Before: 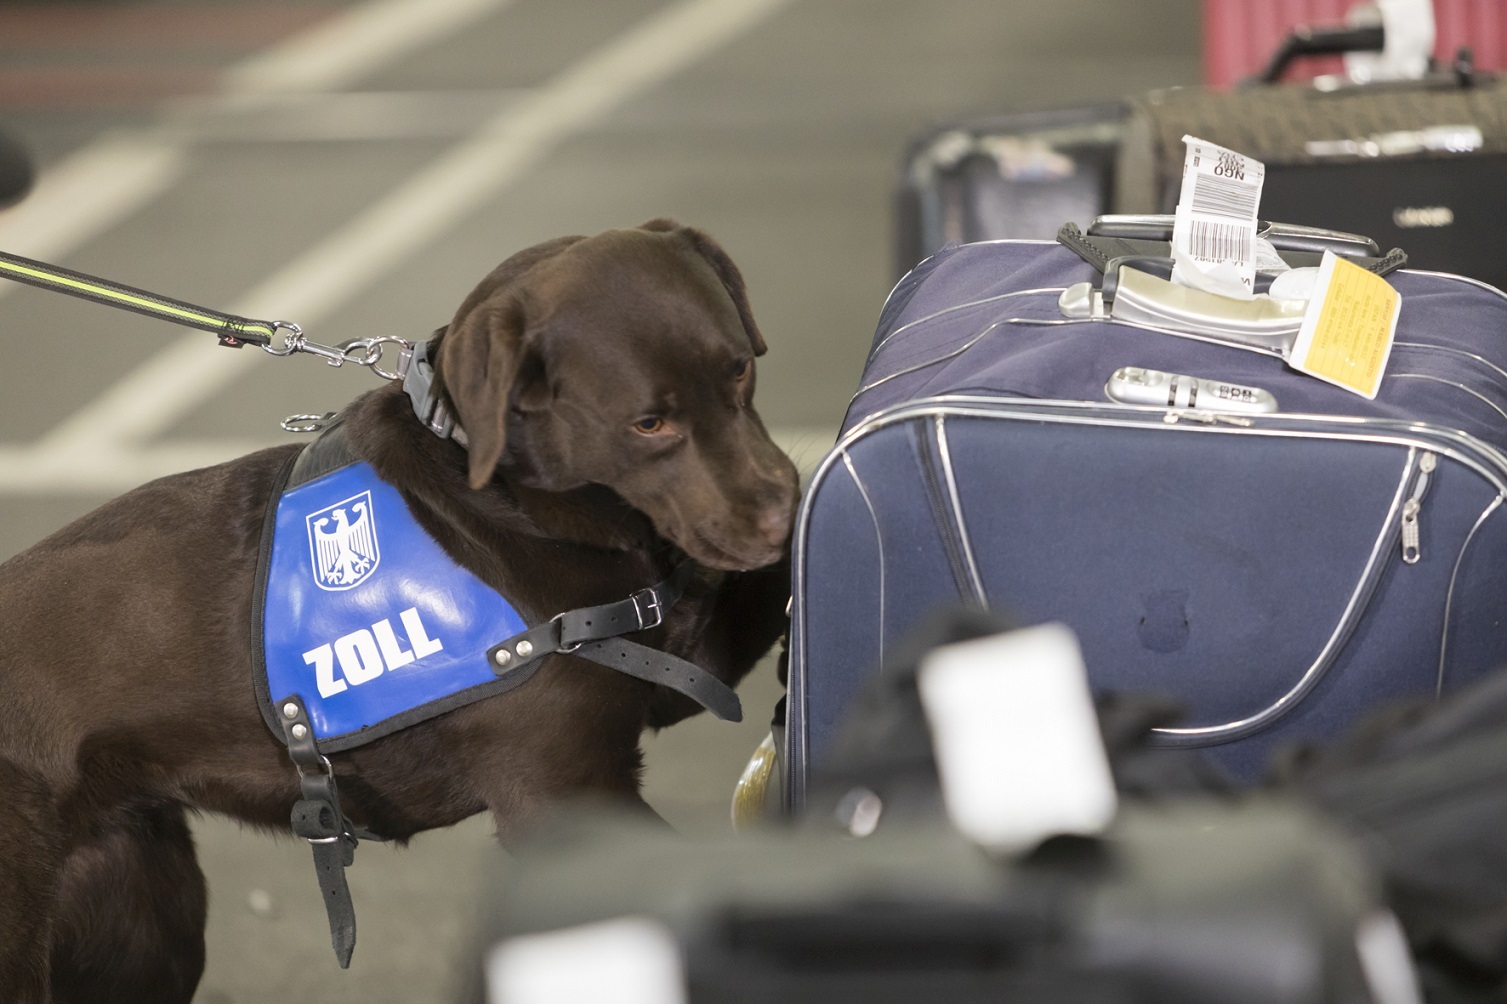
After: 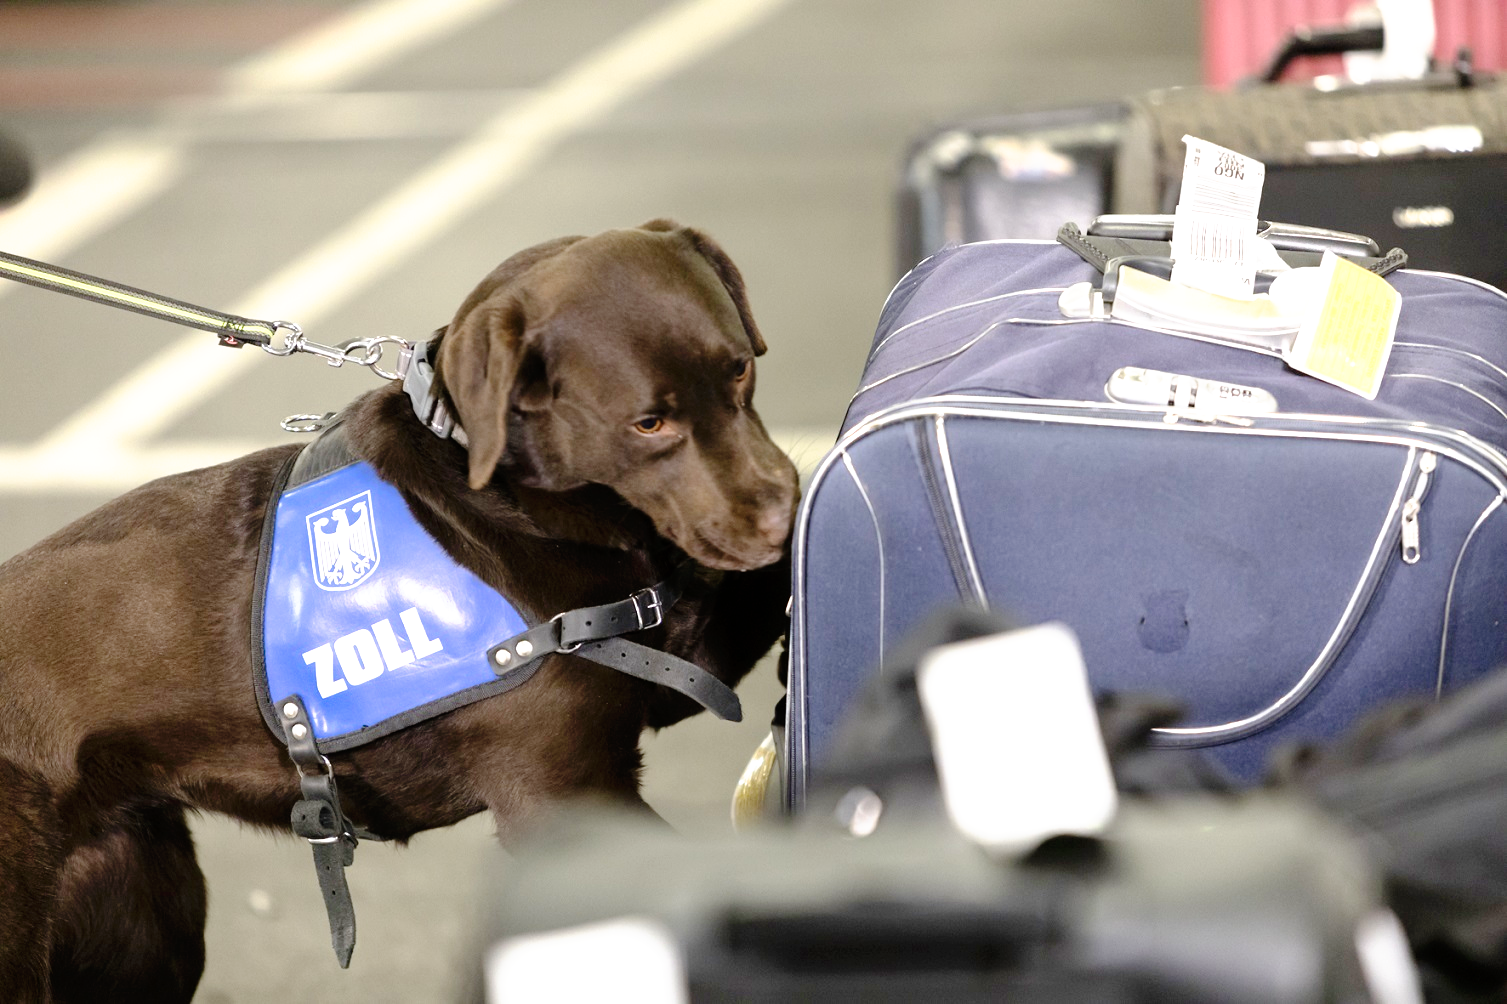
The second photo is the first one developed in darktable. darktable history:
exposure: black level correction 0, exposure 0.6 EV, compensate highlight preservation false
tone curve: curves: ch0 [(0, 0) (0.003, 0) (0.011, 0.001) (0.025, 0.001) (0.044, 0.002) (0.069, 0.007) (0.1, 0.015) (0.136, 0.027) (0.177, 0.066) (0.224, 0.122) (0.277, 0.219) (0.335, 0.327) (0.399, 0.432) (0.468, 0.527) (0.543, 0.615) (0.623, 0.695) (0.709, 0.777) (0.801, 0.874) (0.898, 0.973) (1, 1)], preserve colors none
